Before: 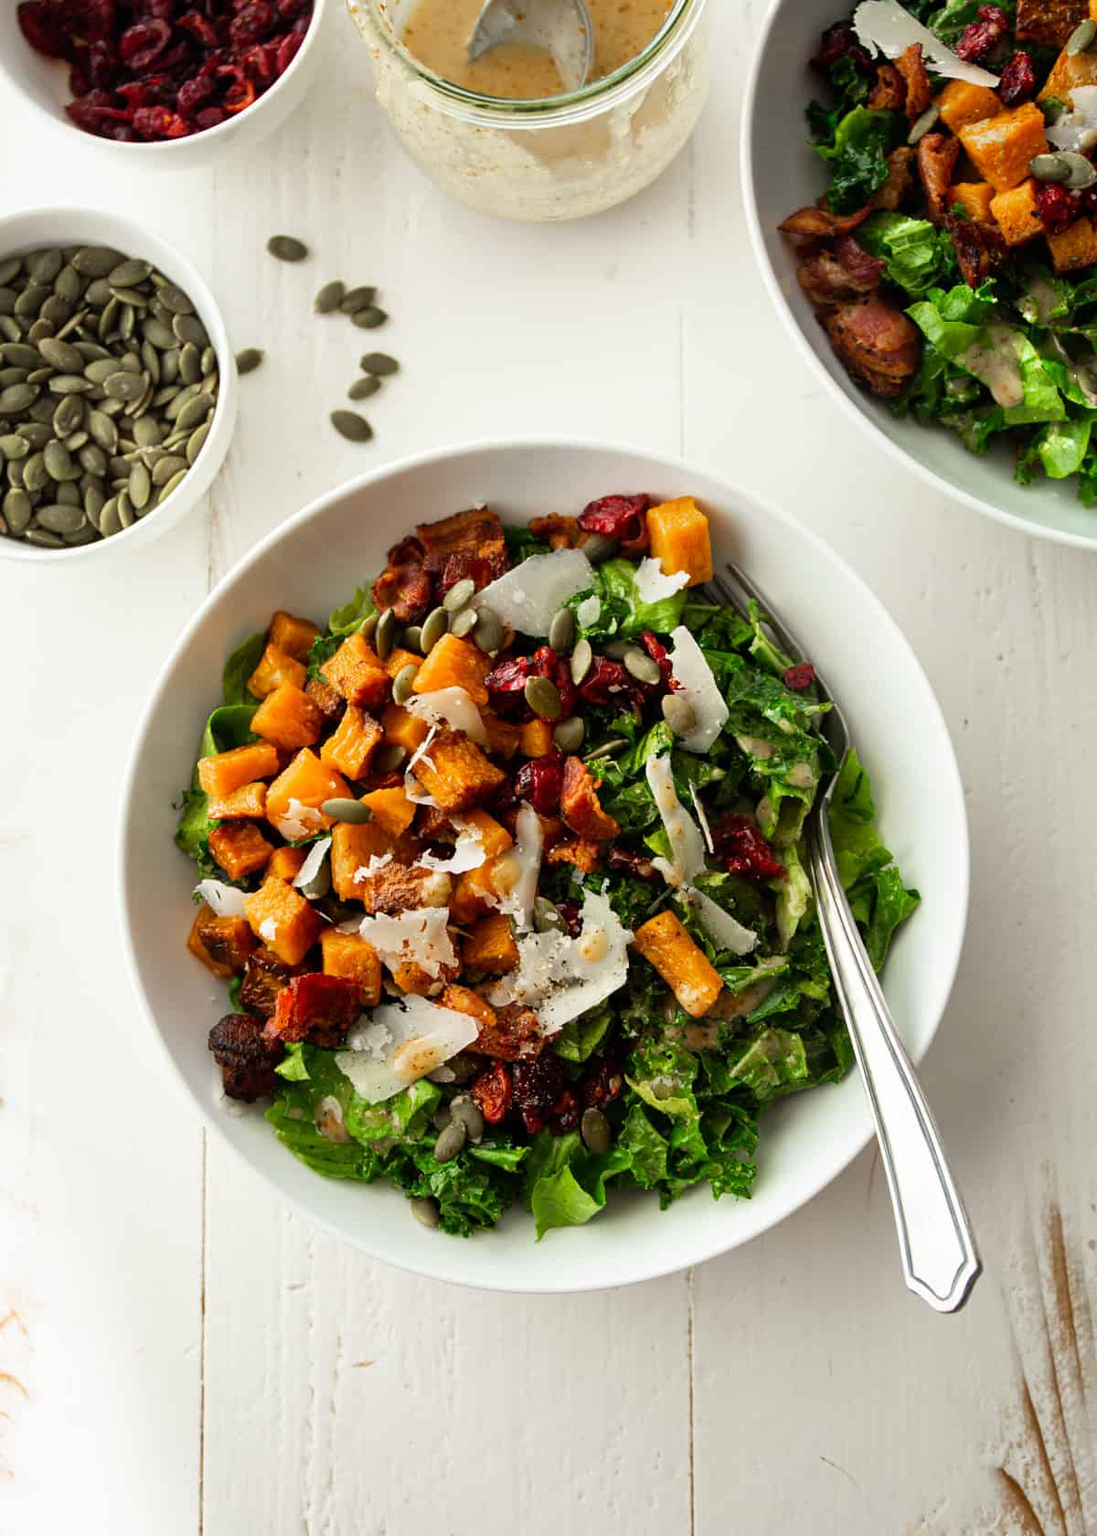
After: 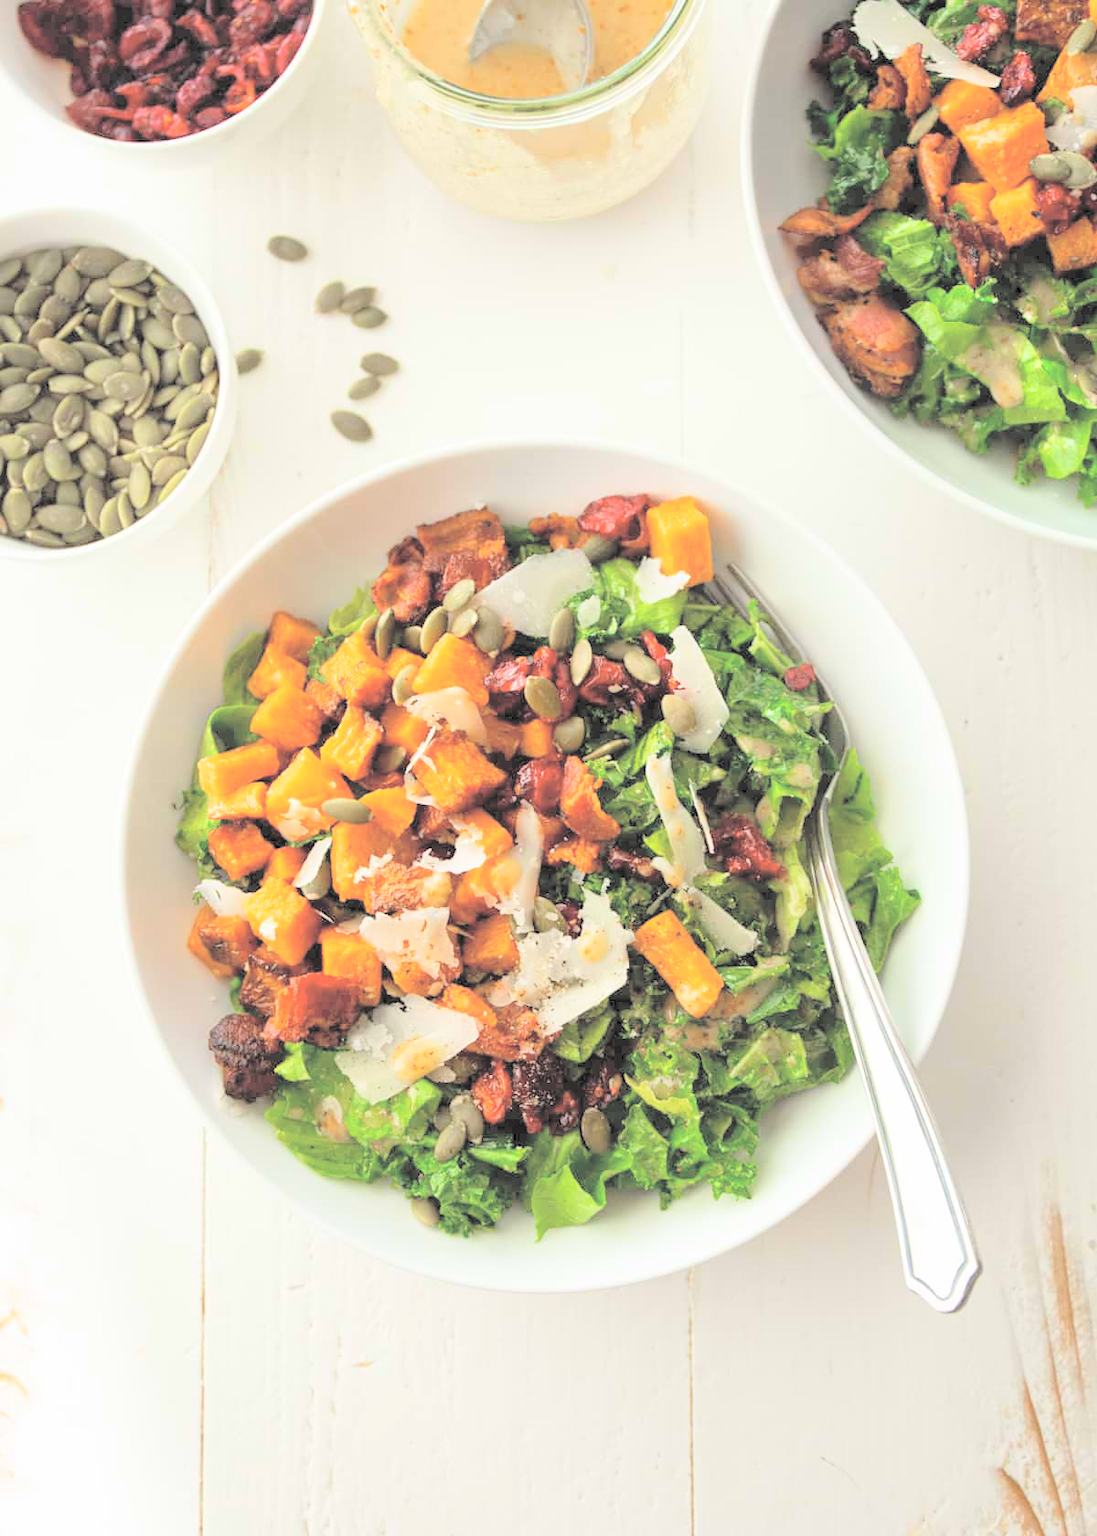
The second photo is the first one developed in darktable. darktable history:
contrast brightness saturation: brightness 0.989
